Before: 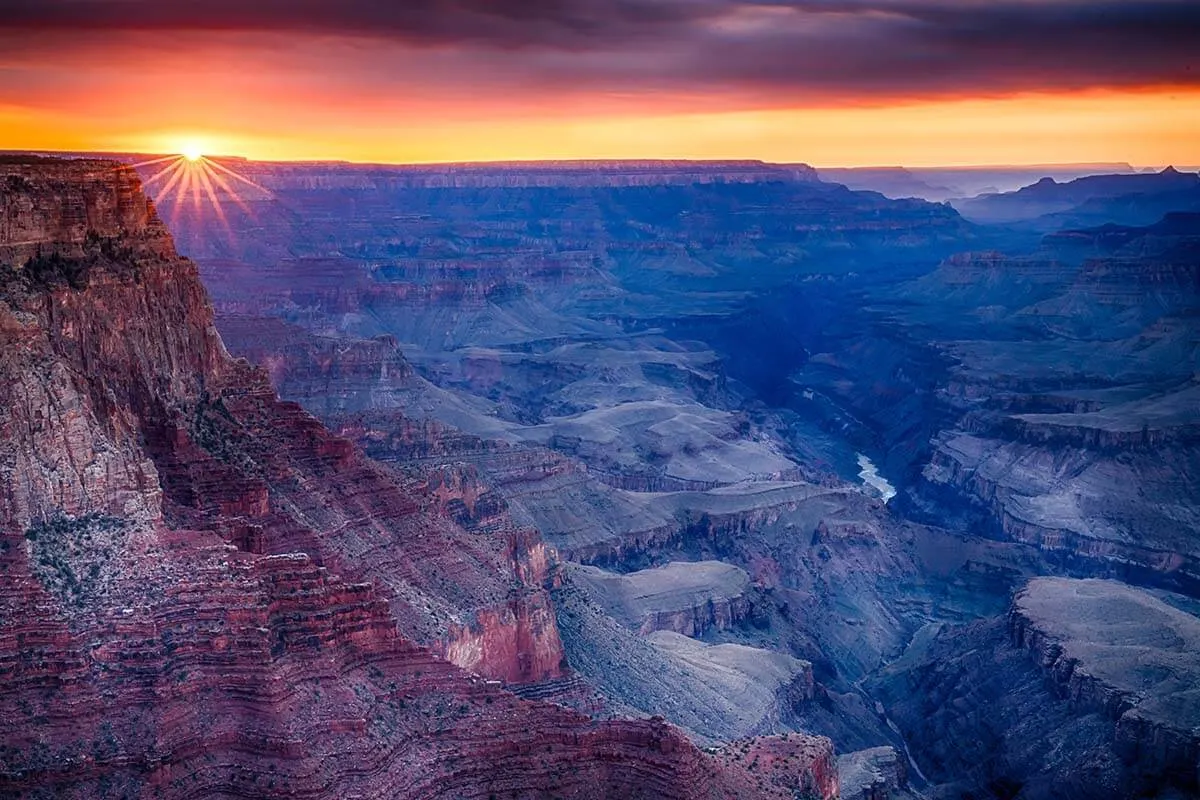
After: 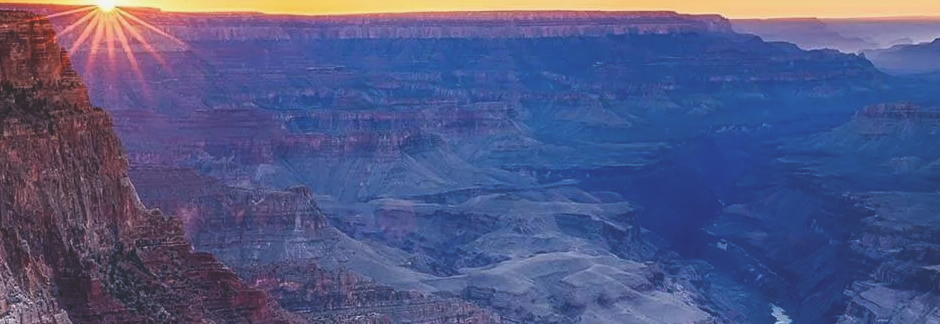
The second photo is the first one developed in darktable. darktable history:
crop: left 7.173%, top 18.639%, right 14.361%, bottom 40.404%
exposure: black level correction -0.024, exposure -0.118 EV, compensate exposure bias true, compensate highlight preservation false
